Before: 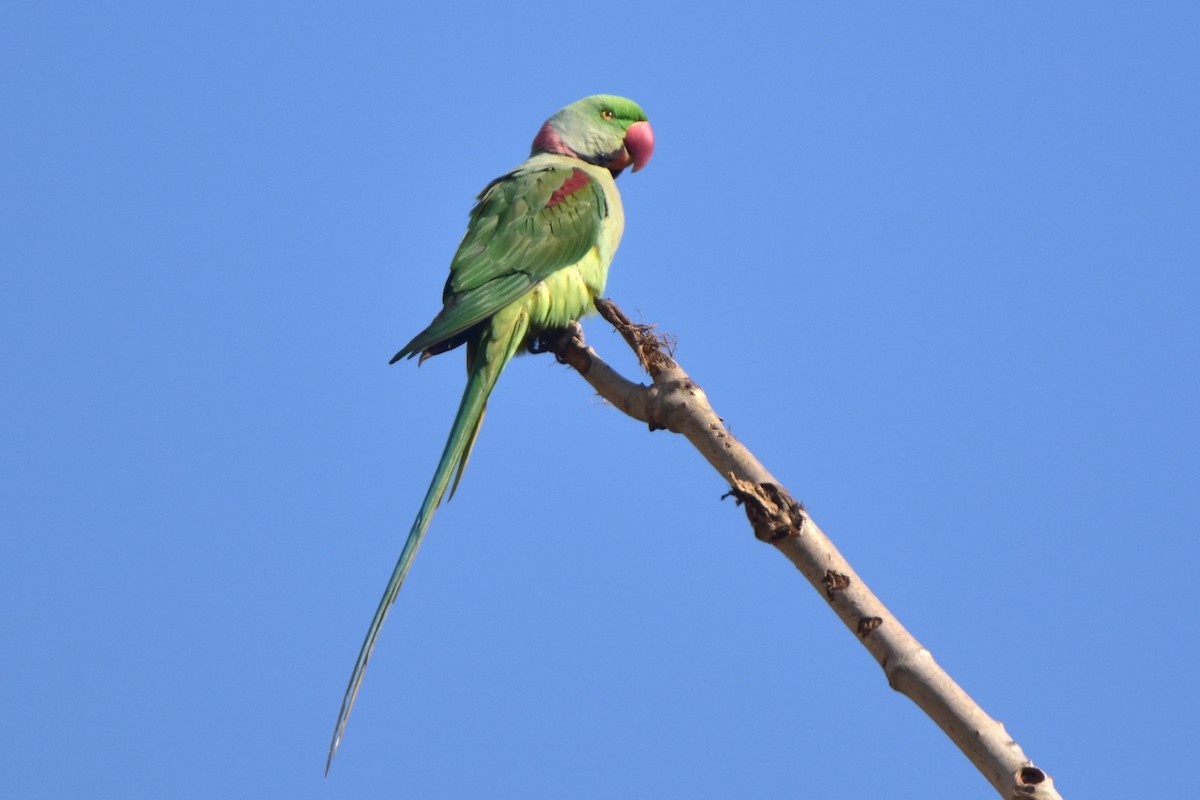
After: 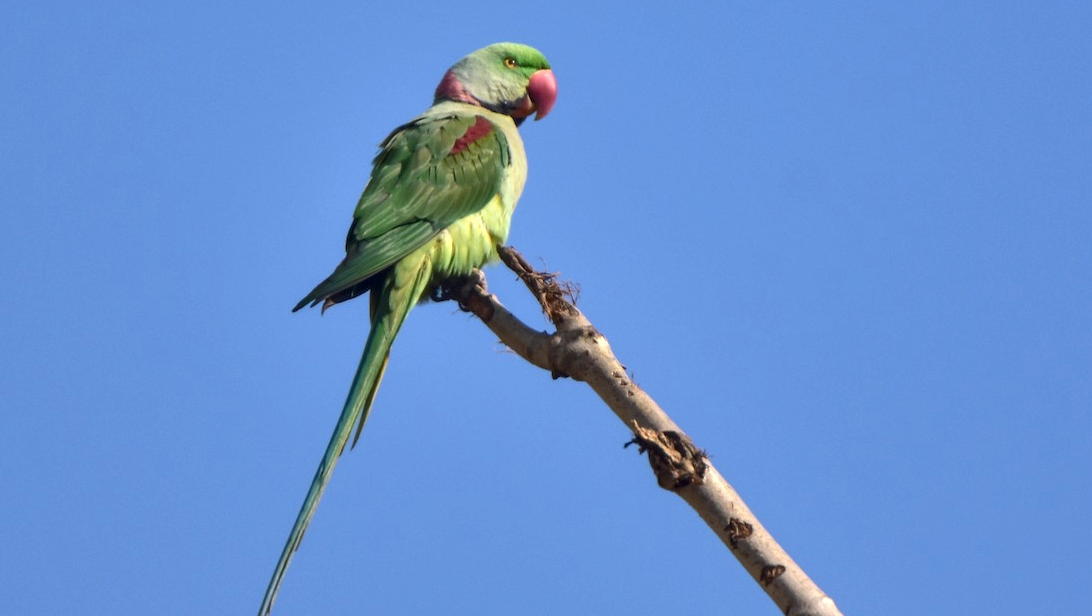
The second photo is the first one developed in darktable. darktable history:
shadows and highlights: soften with gaussian
crop: left 8.155%, top 6.611%, bottom 15.385%
local contrast: on, module defaults
